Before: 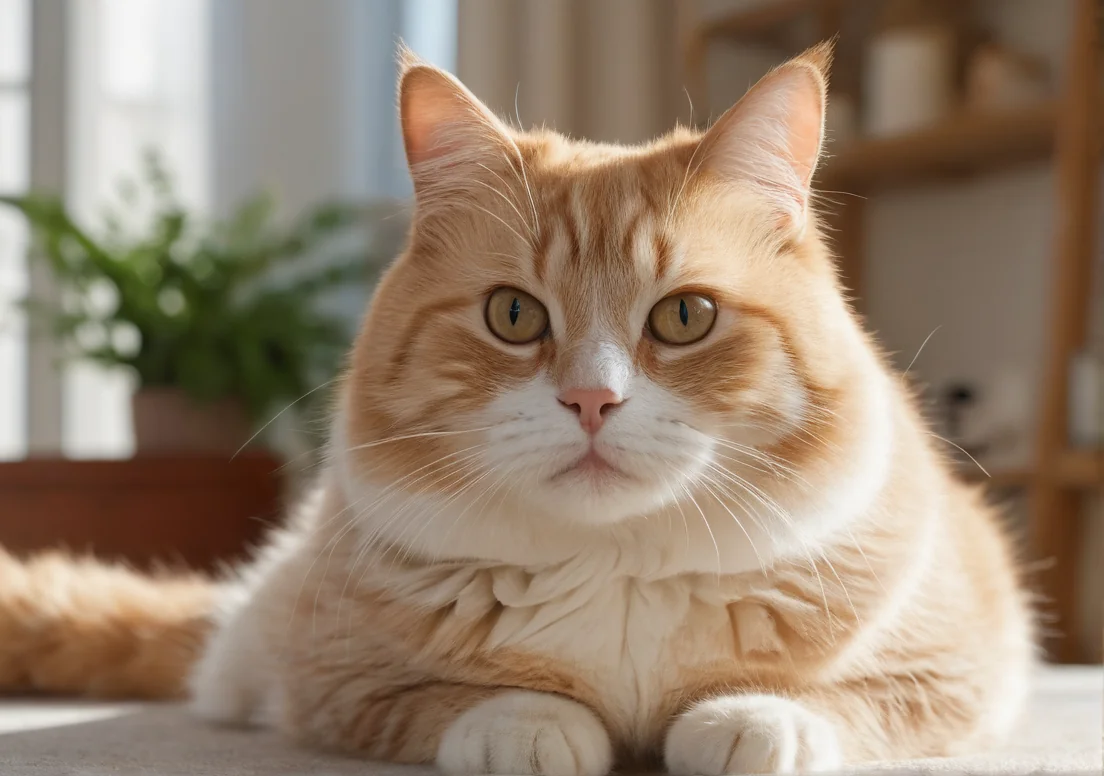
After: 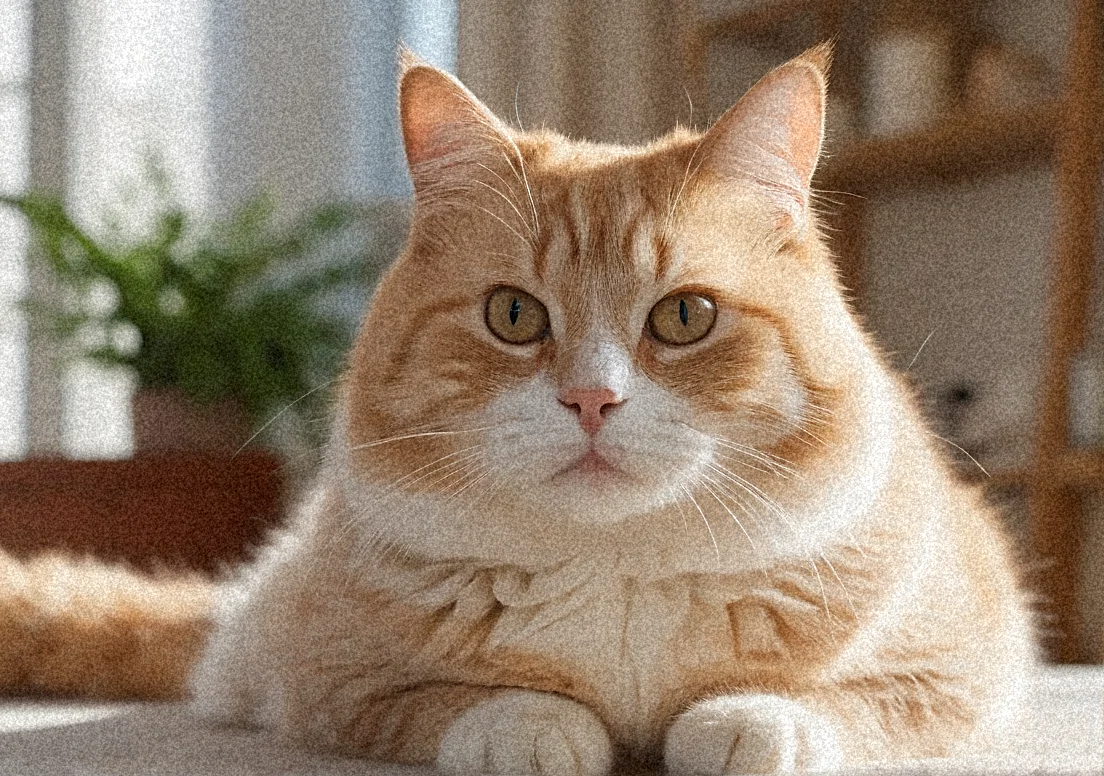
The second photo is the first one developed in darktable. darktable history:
grain: coarseness 46.9 ISO, strength 50.21%, mid-tones bias 0%
sharpen: on, module defaults
